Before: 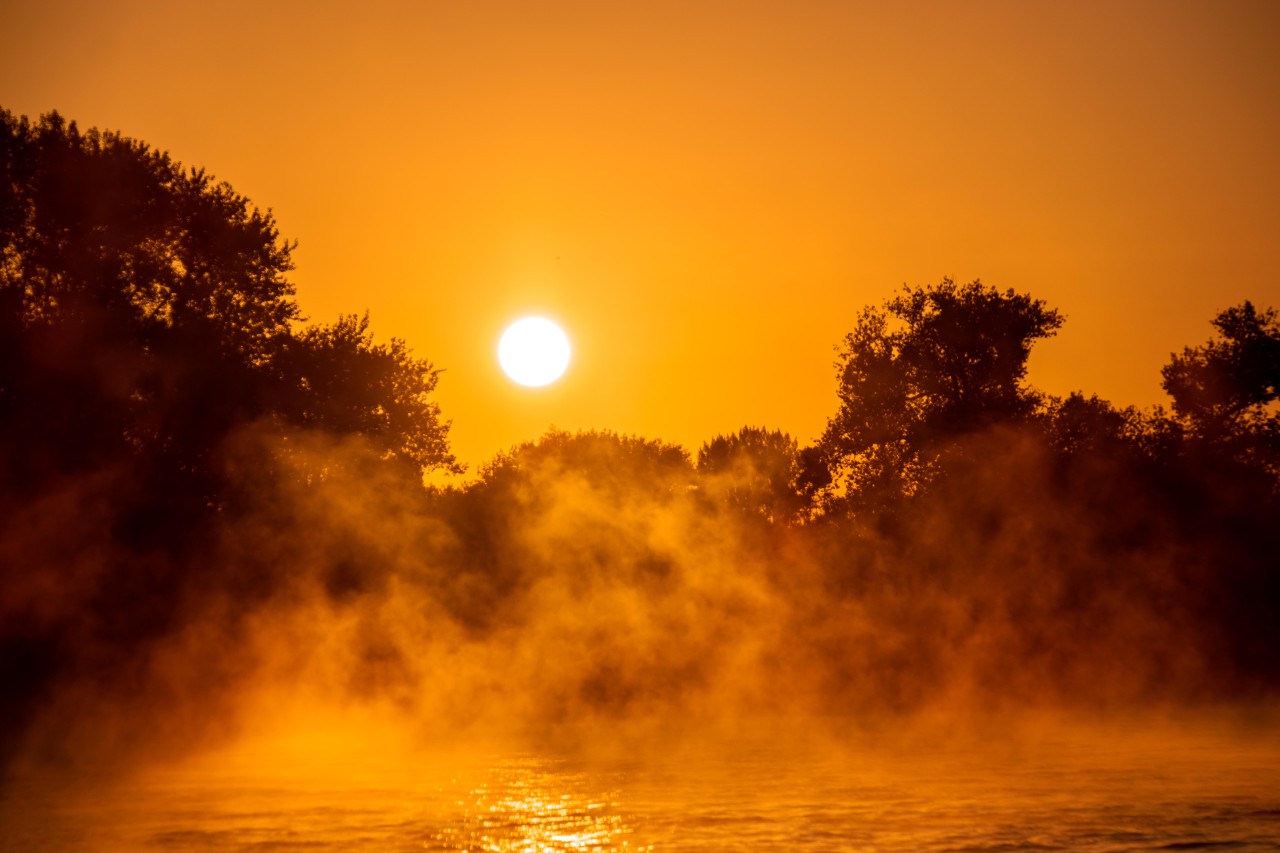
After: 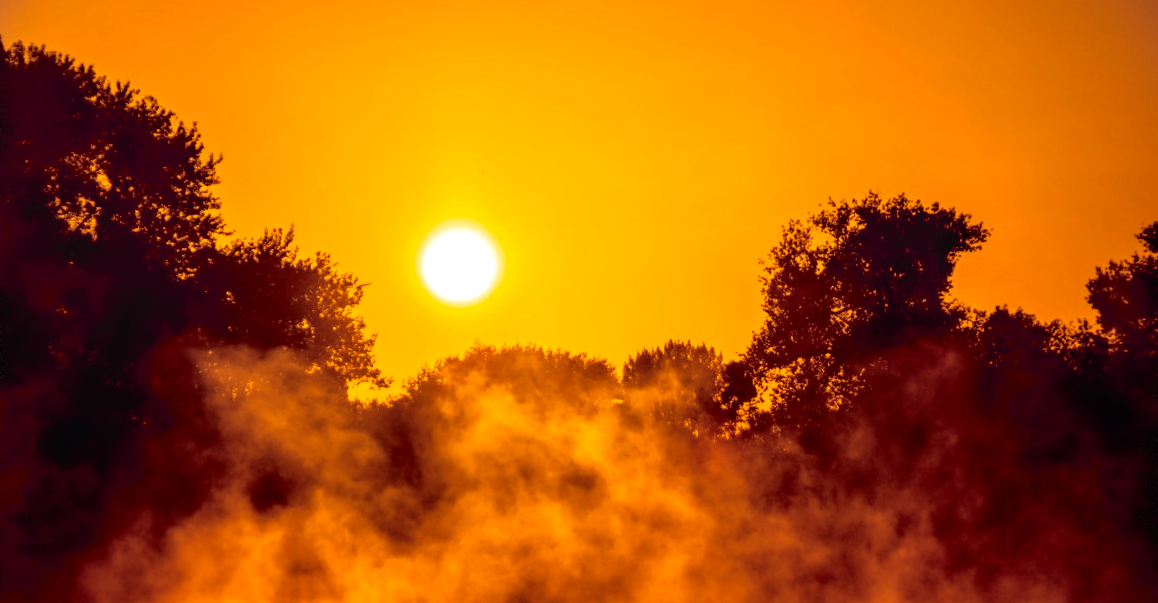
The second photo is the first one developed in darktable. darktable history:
color balance rgb: global offset › chroma 0.052%, global offset › hue 254.24°, linear chroma grading › global chroma 15.47%, perceptual saturation grading › global saturation 19.475%, contrast 15.163%
crop: left 5.872%, top 10.135%, right 3.626%, bottom 19.153%
tone curve: curves: ch0 [(0, 0.009) (0.105, 0.08) (0.195, 0.18) (0.283, 0.316) (0.384, 0.434) (0.485, 0.531) (0.638, 0.69) (0.81, 0.872) (1, 0.977)]; ch1 [(0, 0) (0.161, 0.092) (0.35, 0.33) (0.379, 0.401) (0.456, 0.469) (0.502, 0.5) (0.525, 0.514) (0.586, 0.617) (0.635, 0.655) (1, 1)]; ch2 [(0, 0) (0.371, 0.362) (0.437, 0.437) (0.48, 0.49) (0.53, 0.515) (0.56, 0.571) (0.622, 0.606) (1, 1)], color space Lab, independent channels, preserve colors none
vignetting: fall-off start 99.89%, dithering 8-bit output
local contrast: on, module defaults
